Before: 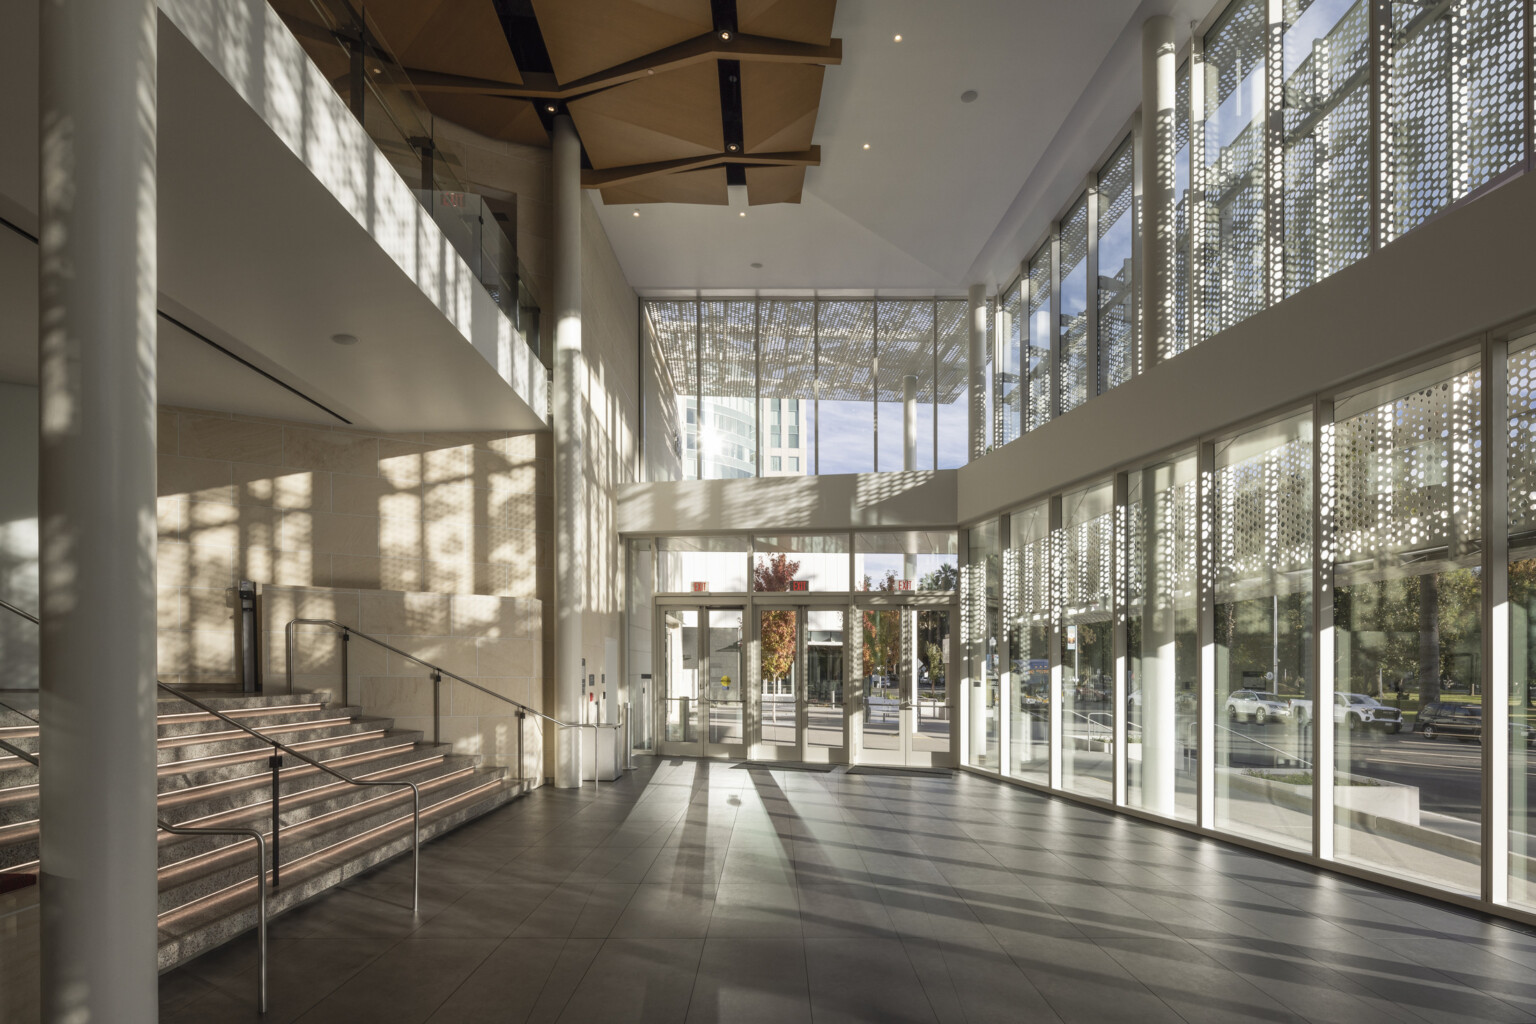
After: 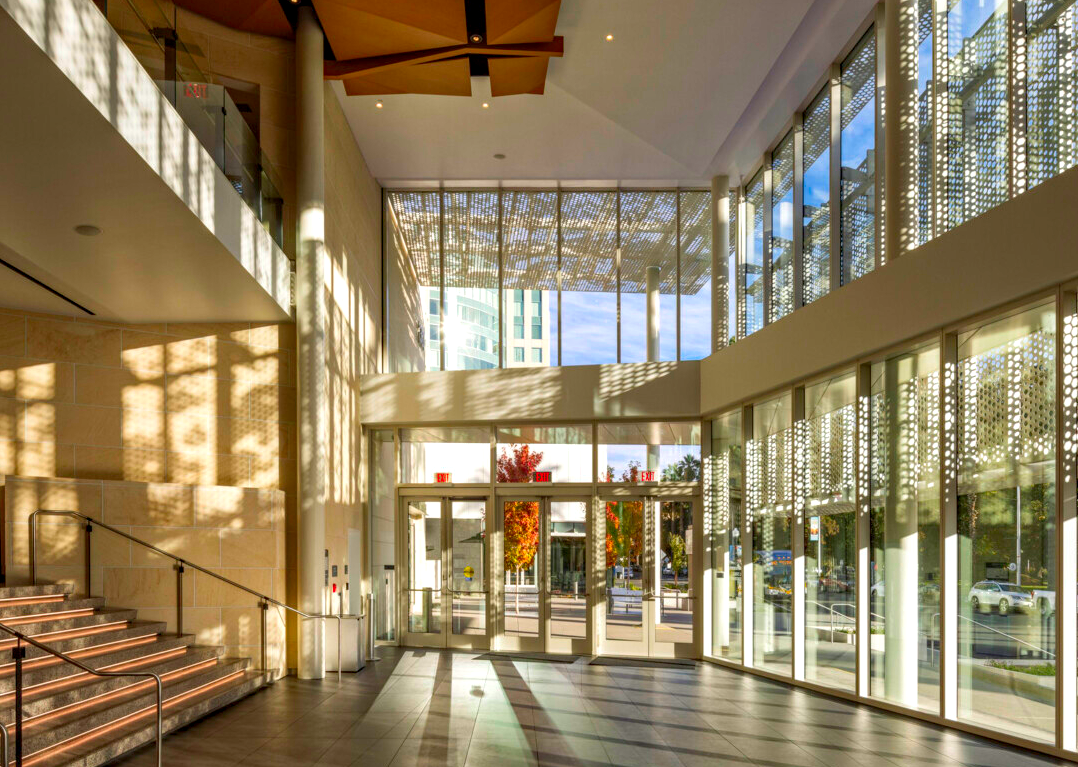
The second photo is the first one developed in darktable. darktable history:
crop and rotate: left 16.758%, top 10.659%, right 13.009%, bottom 14.416%
color correction: highlights b* 0.033, saturation 2.15
exposure: exposure 0.078 EV, compensate highlight preservation false
haze removal: compatibility mode true, adaptive false
local contrast: on, module defaults
